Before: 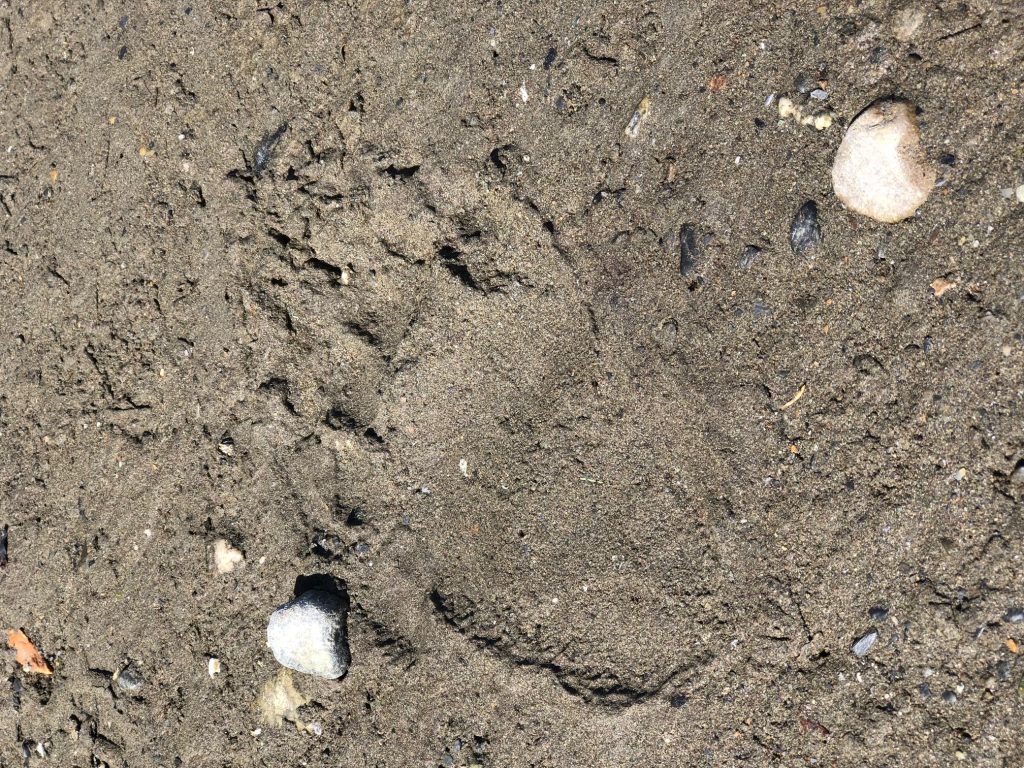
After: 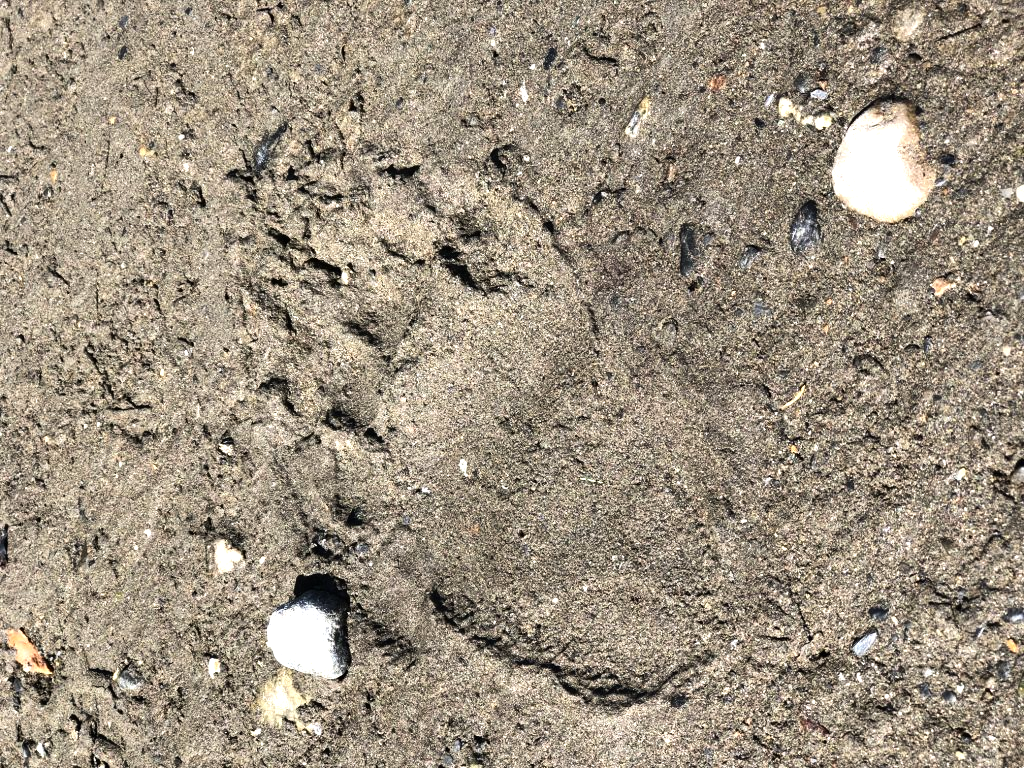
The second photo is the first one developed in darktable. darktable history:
tone equalizer: -8 EV -0.779 EV, -7 EV -0.685 EV, -6 EV -0.611 EV, -5 EV -0.4 EV, -3 EV 0.368 EV, -2 EV 0.6 EV, -1 EV 0.678 EV, +0 EV 0.744 EV, edges refinement/feathering 500, mask exposure compensation -1.57 EV, preserve details no
